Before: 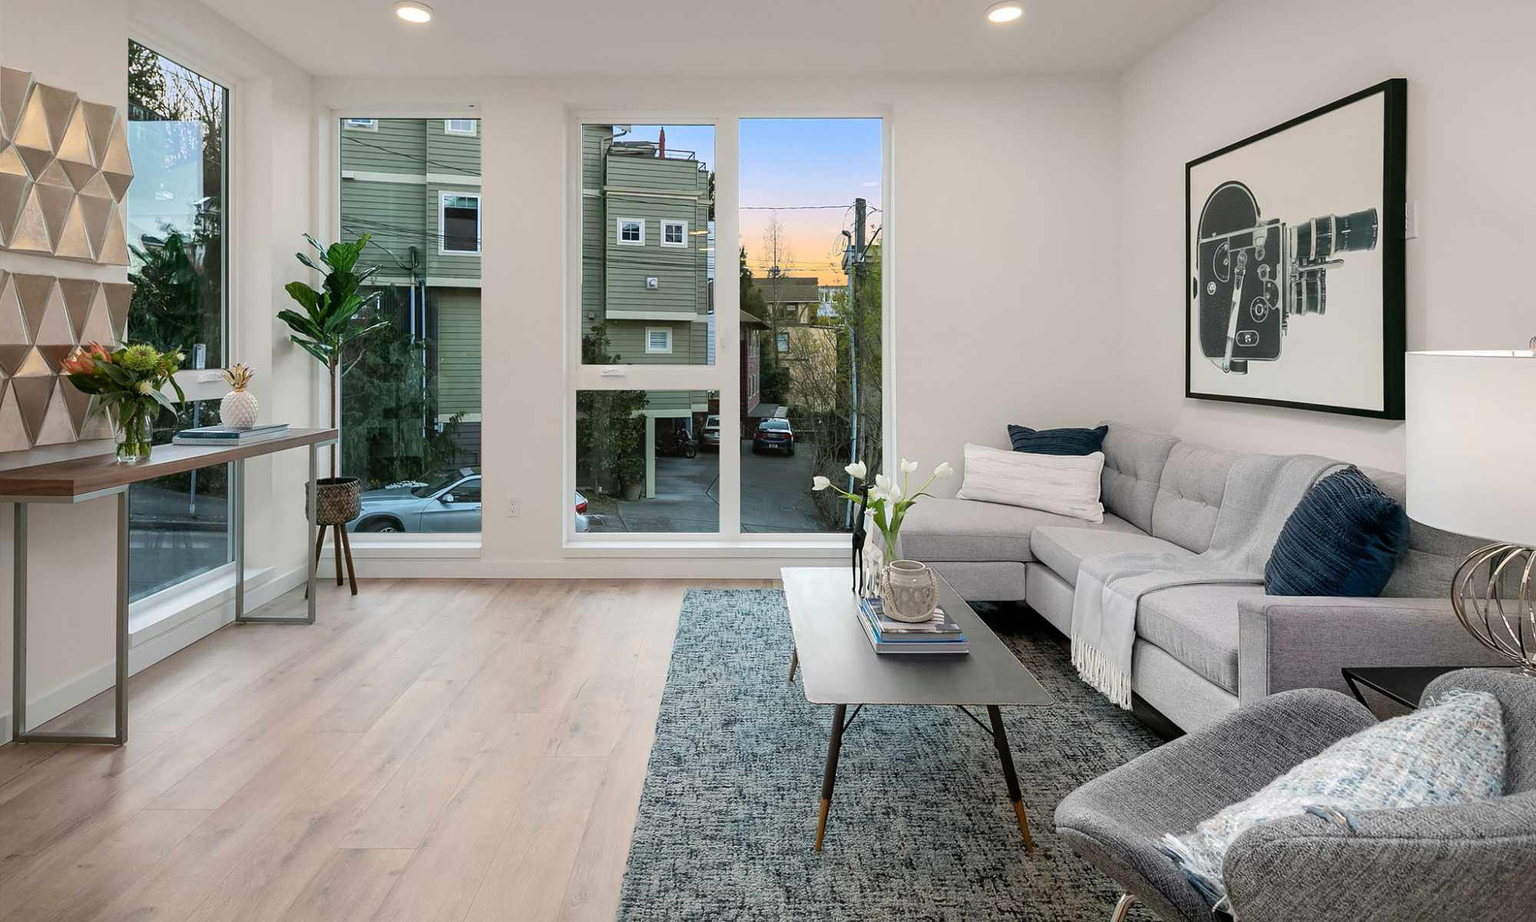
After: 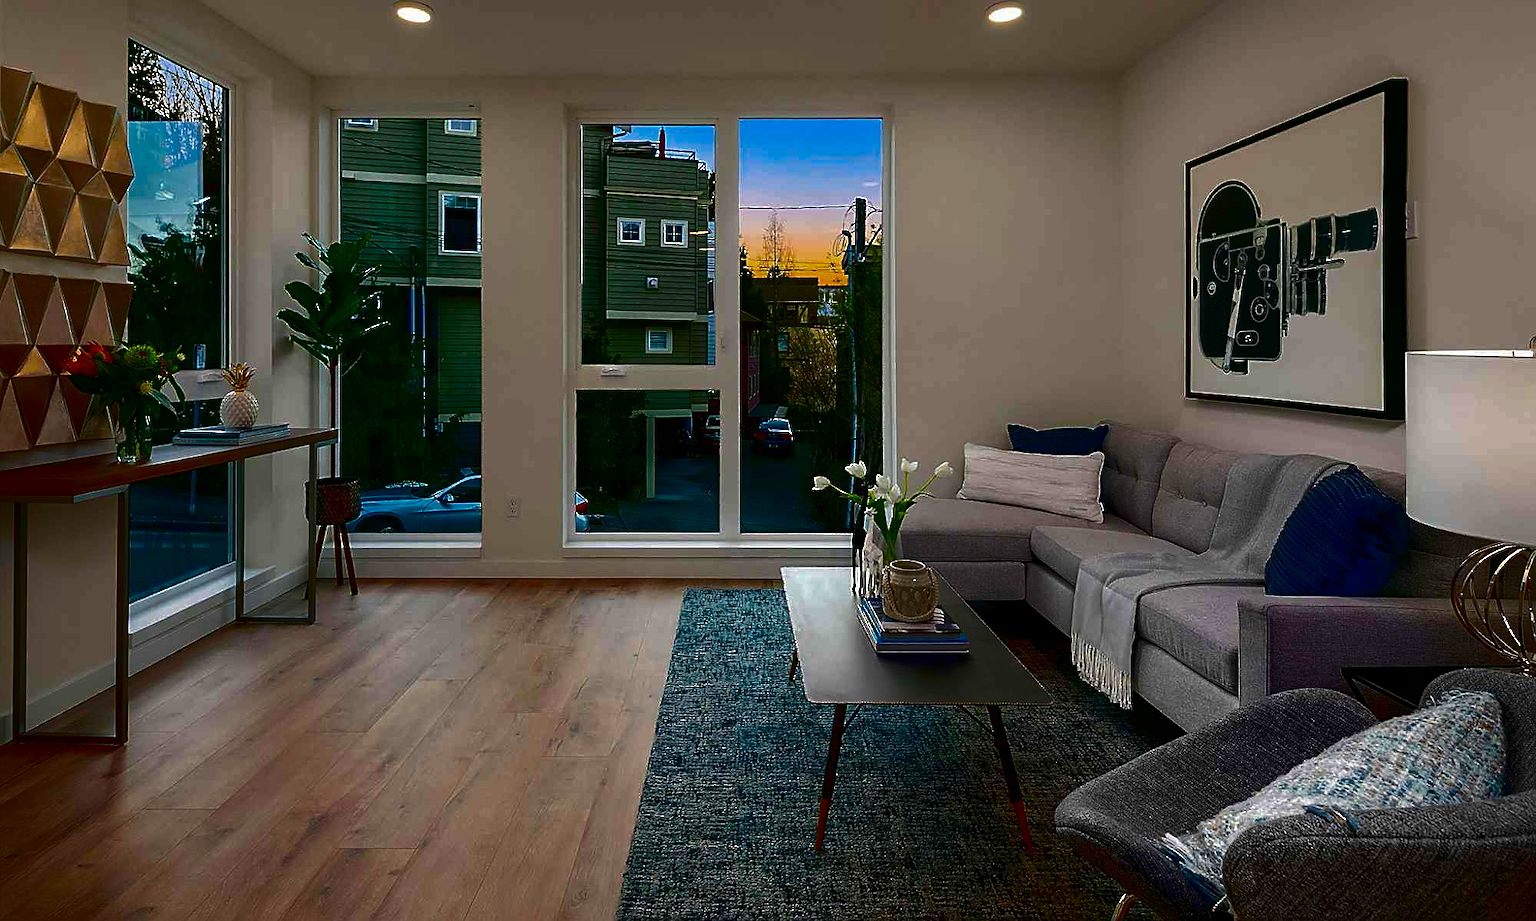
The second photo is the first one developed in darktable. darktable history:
sharpen: on, module defaults
contrast brightness saturation: brightness -0.997, saturation 0.992
